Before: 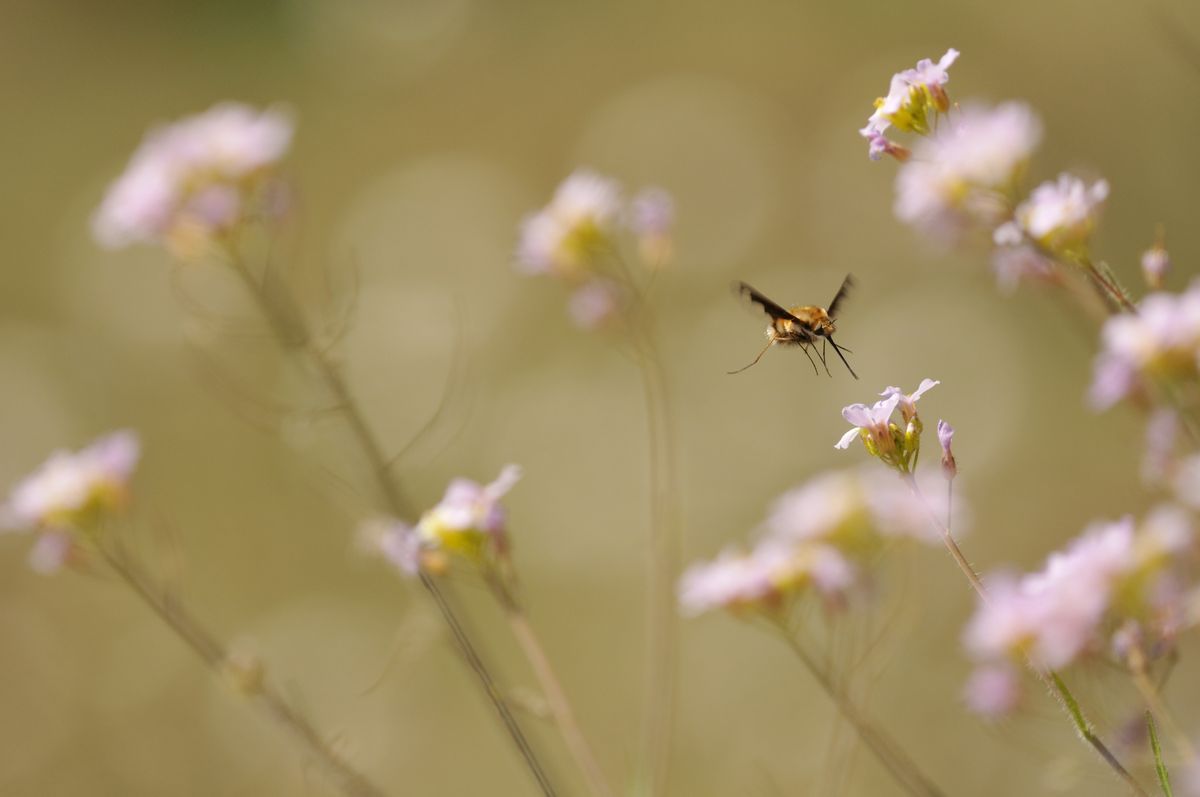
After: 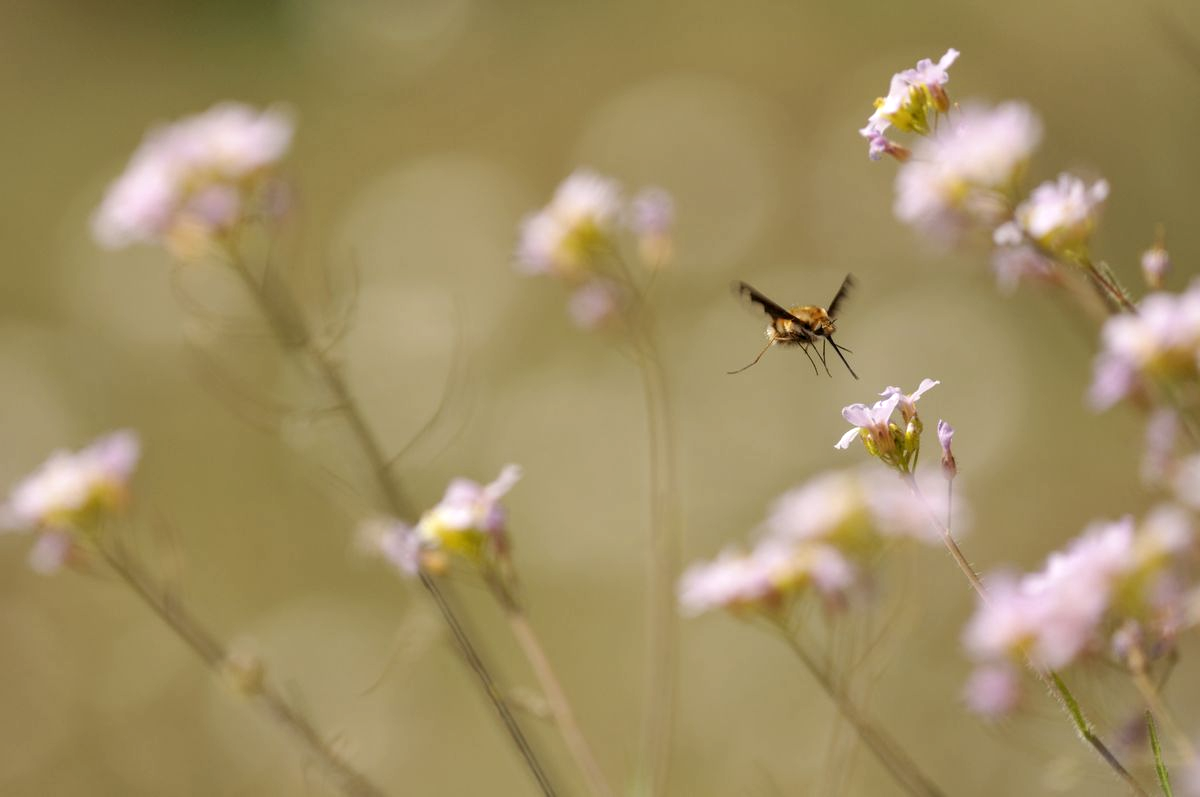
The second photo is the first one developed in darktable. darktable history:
local contrast: on, module defaults
white balance: red 1, blue 1
